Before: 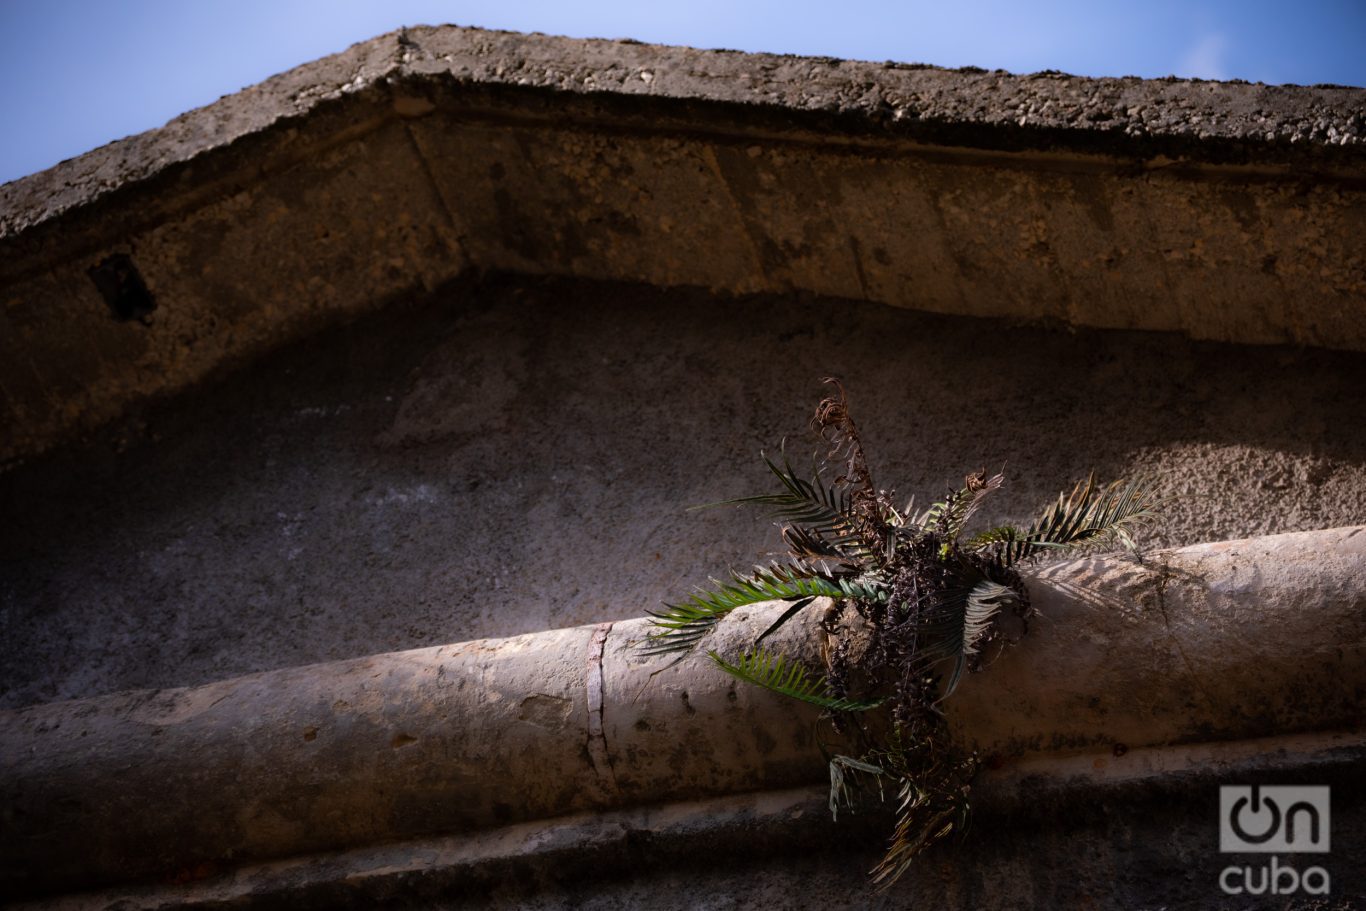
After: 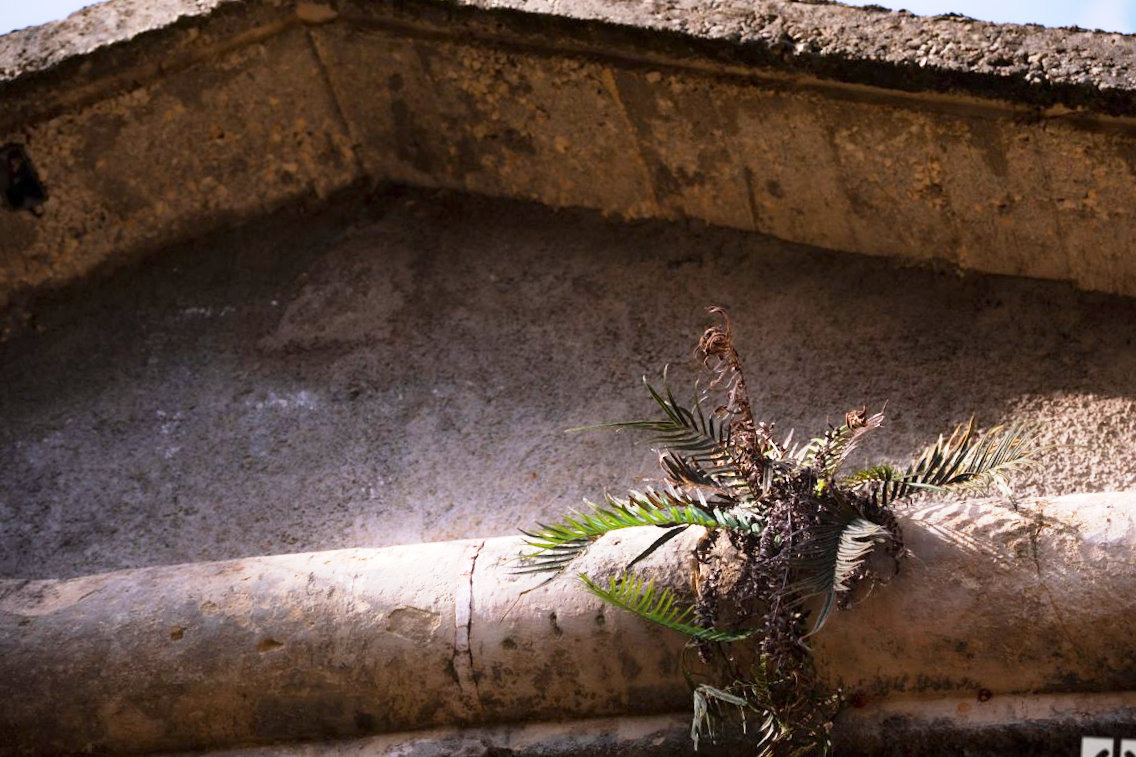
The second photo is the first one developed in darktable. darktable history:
crop and rotate: angle -3.27°, left 5.211%, top 5.211%, right 4.607%, bottom 4.607%
exposure: exposure 1.061 EV, compensate highlight preservation false
bloom: size 9%, threshold 100%, strength 7%
base curve: curves: ch0 [(0, 0) (0.088, 0.125) (0.176, 0.251) (0.354, 0.501) (0.613, 0.749) (1, 0.877)], preserve colors none
